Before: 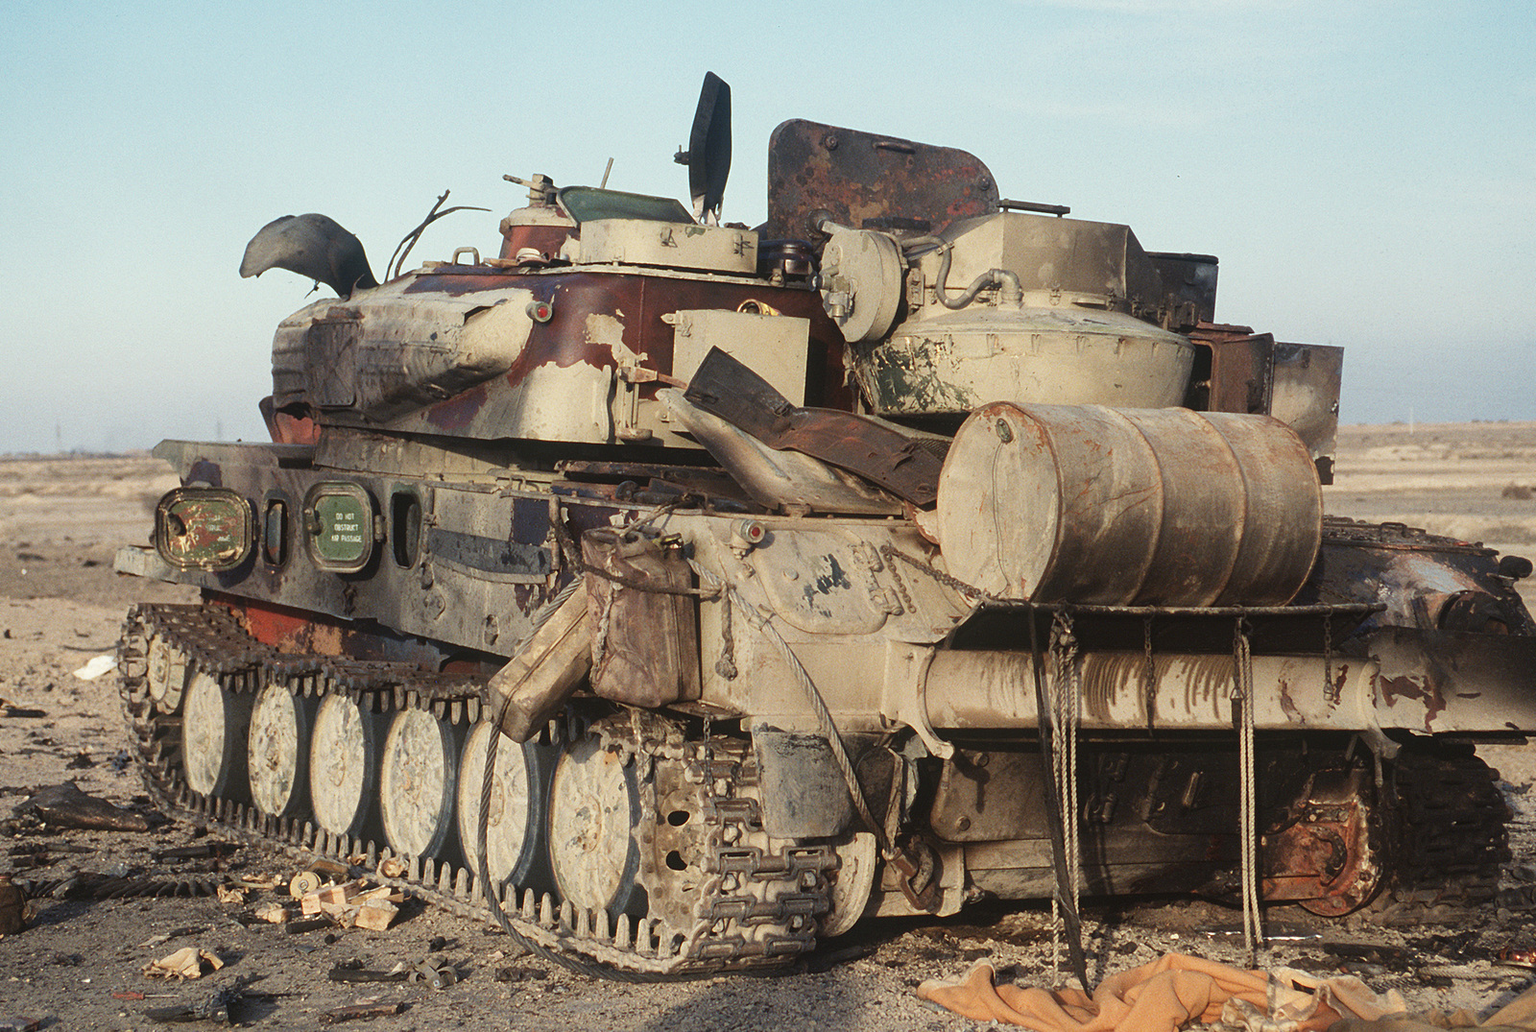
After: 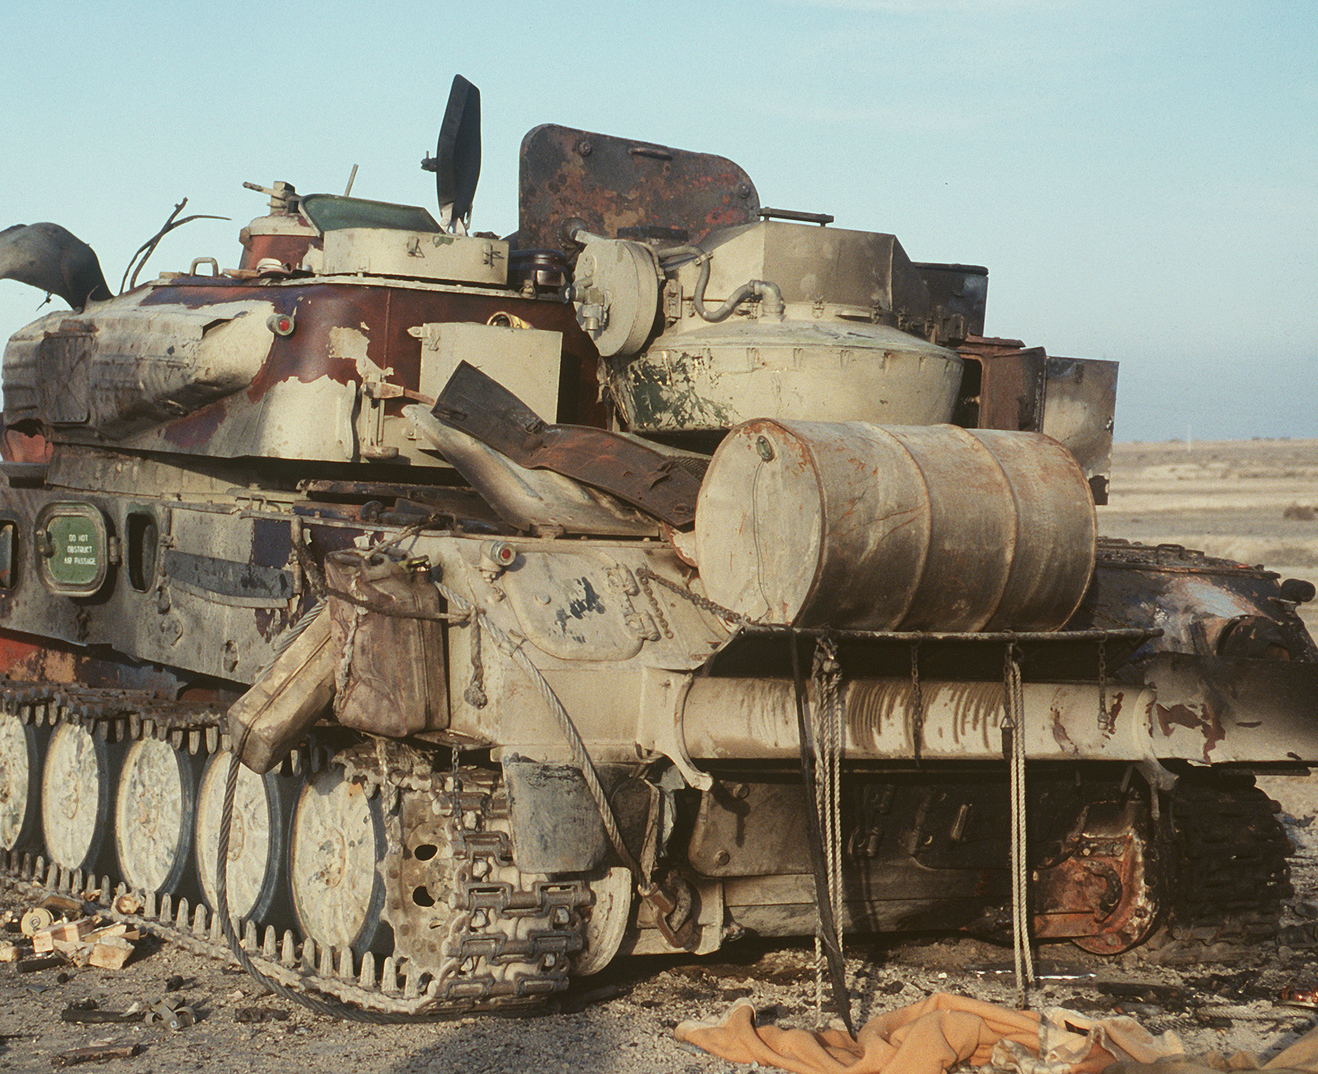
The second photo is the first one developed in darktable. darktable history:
color balance: lift [1.004, 1.002, 1.002, 0.998], gamma [1, 1.007, 1.002, 0.993], gain [1, 0.977, 1.013, 1.023], contrast -3.64%
crop: left 17.582%, bottom 0.031%
